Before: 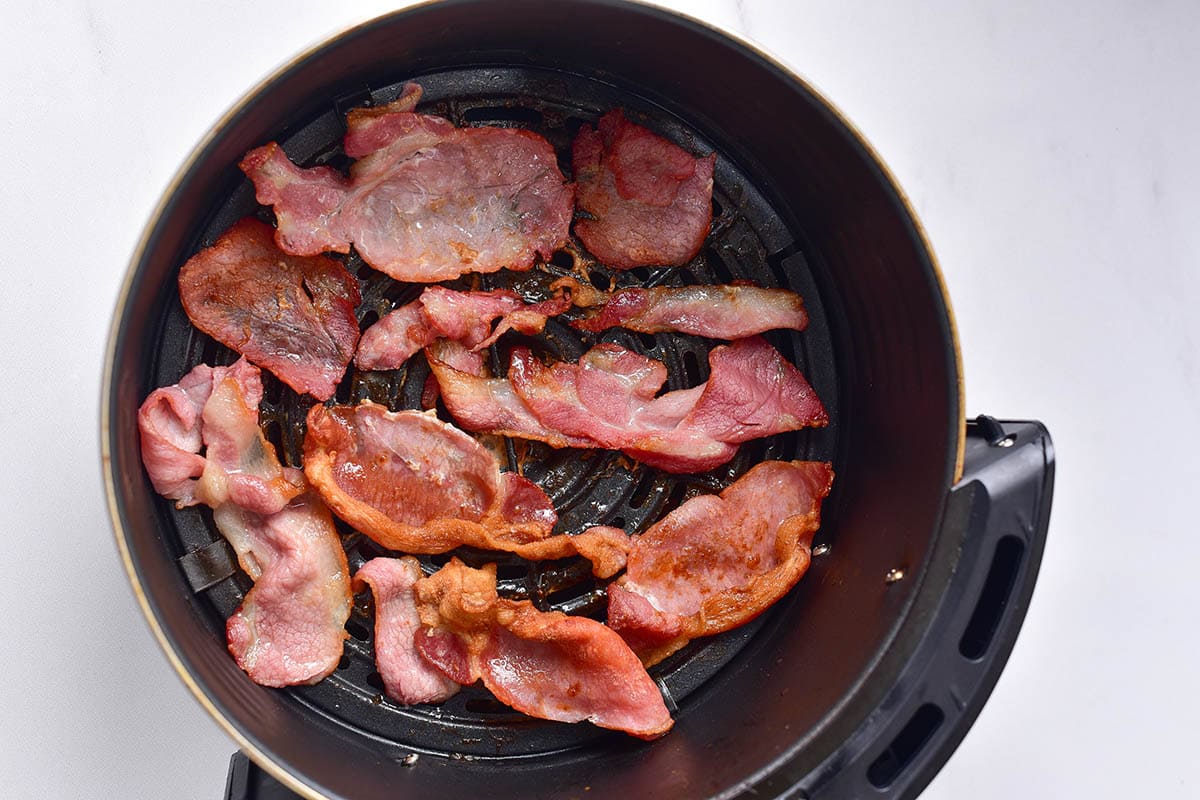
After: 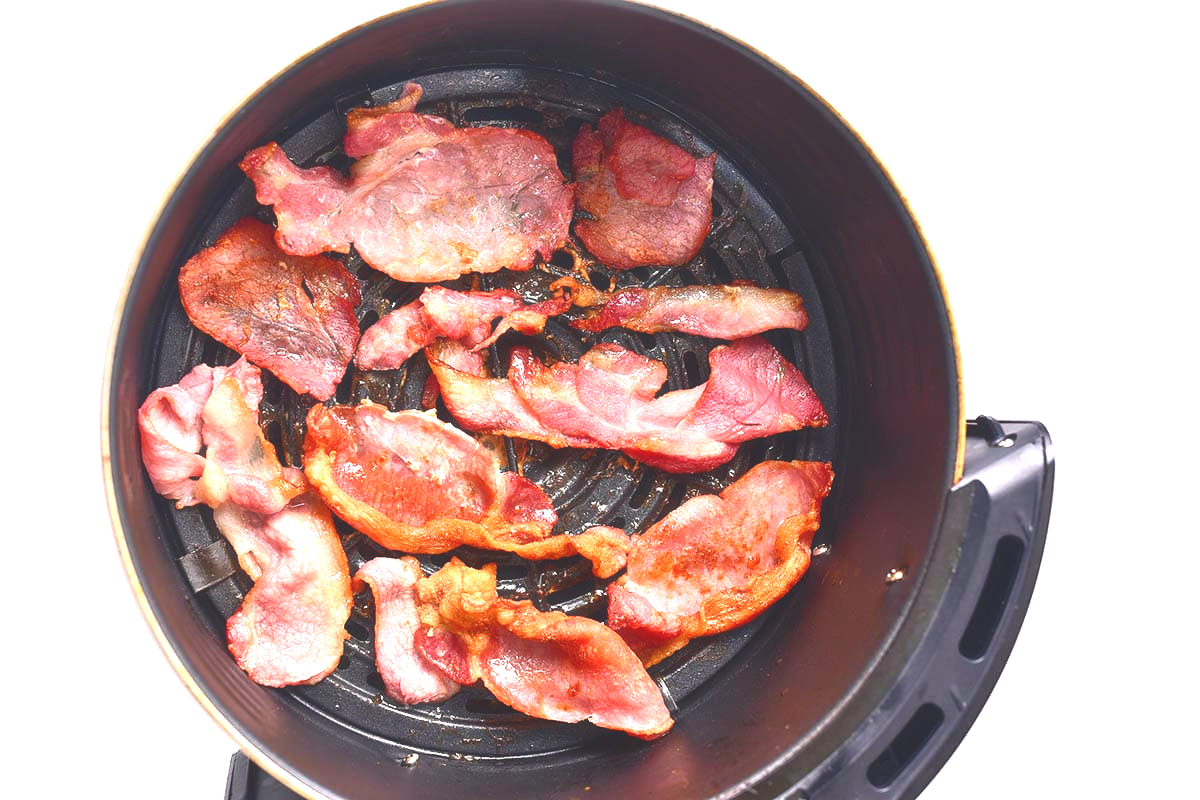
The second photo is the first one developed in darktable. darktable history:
exposure: black level correction 0, exposure 1.2 EV, compensate highlight preservation false
tone equalizer: on, module defaults
haze removal: strength -0.052, compatibility mode true, adaptive false
color balance rgb: highlights gain › chroma 1.344%, highlights gain › hue 56.46°, global offset › luminance 1.975%, perceptual saturation grading › global saturation 1.806%, perceptual saturation grading › highlights -1.833%, perceptual saturation grading › mid-tones 4.314%, perceptual saturation grading › shadows 9.088%, global vibrance 20.298%
